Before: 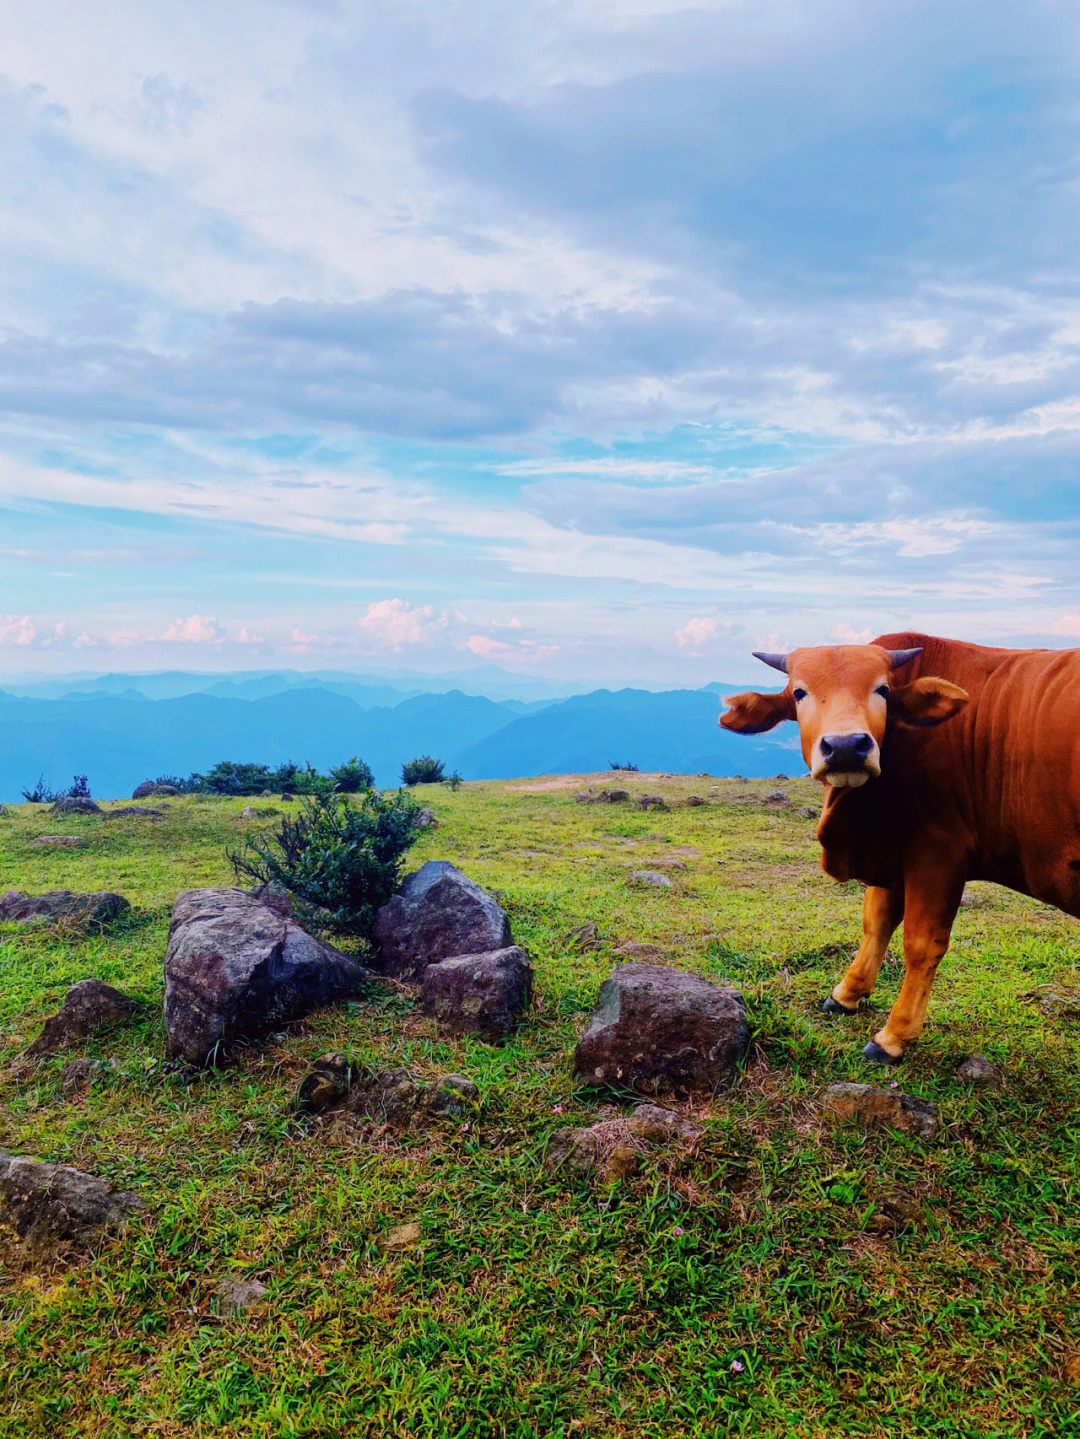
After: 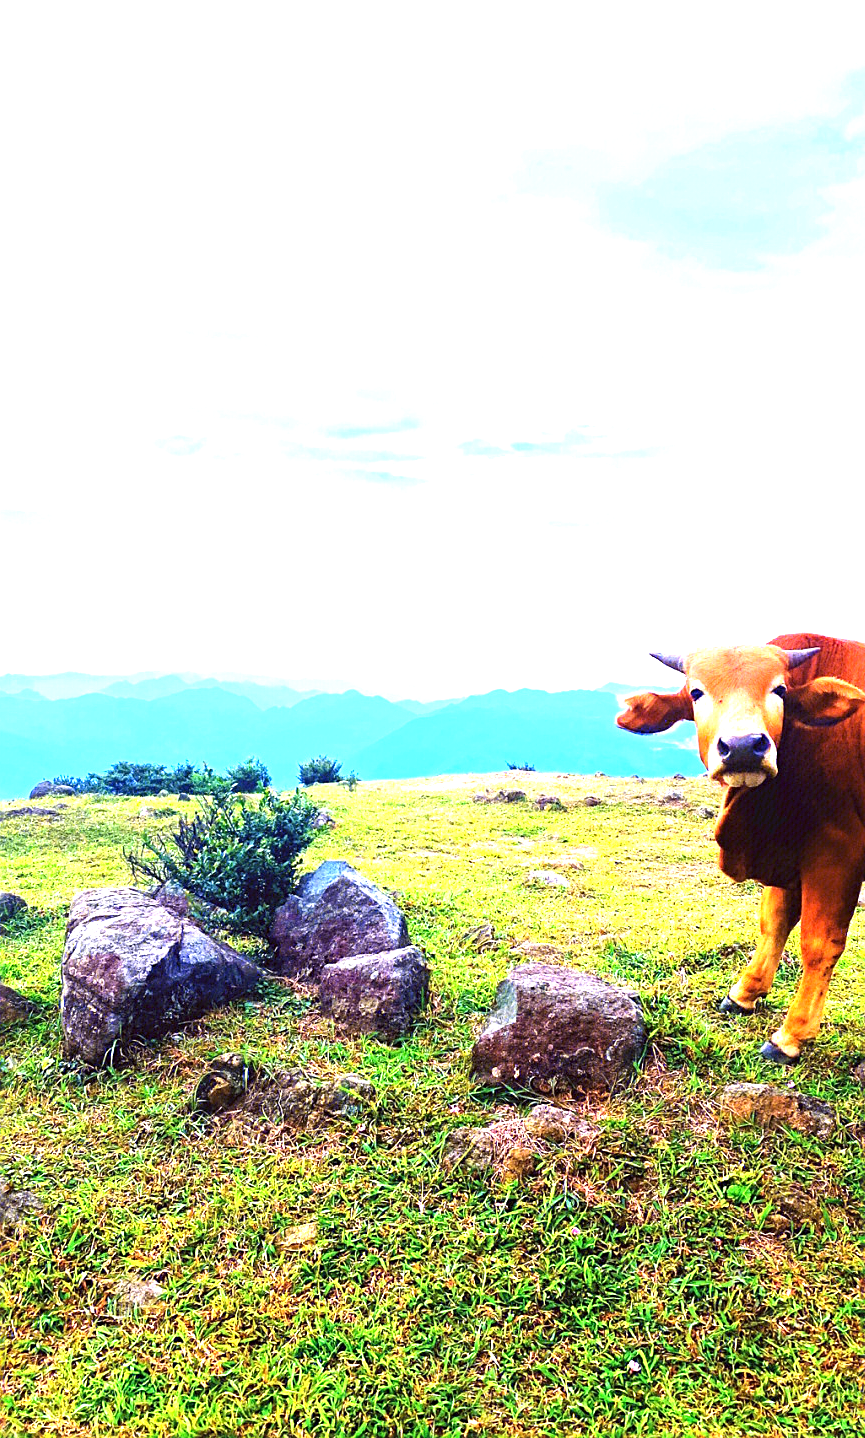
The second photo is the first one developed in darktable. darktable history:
crop and rotate: left 9.615%, right 10.266%
exposure: black level correction 0, exposure 1.934 EV, compensate highlight preservation false
sharpen: on, module defaults
